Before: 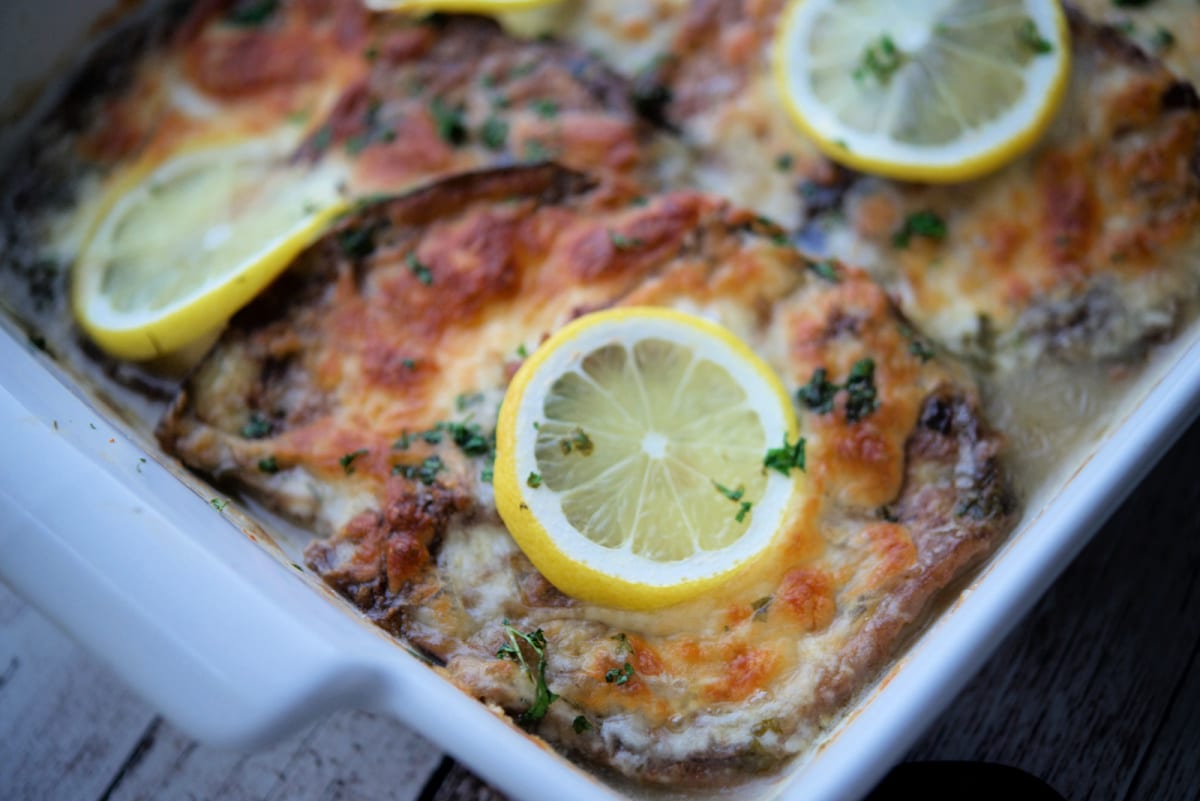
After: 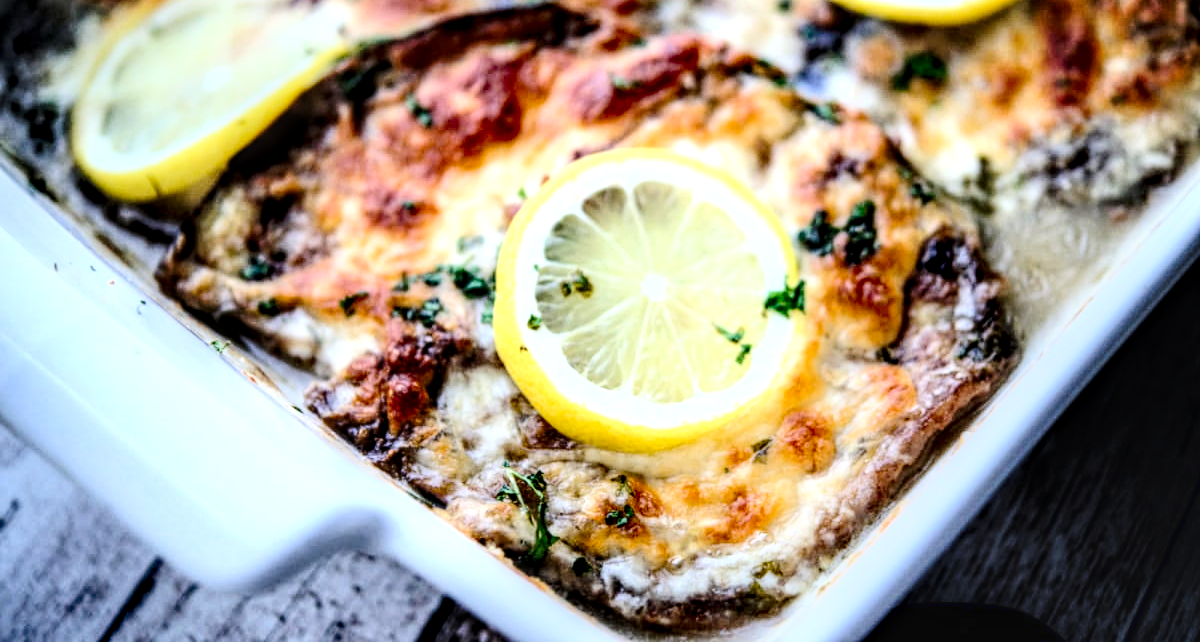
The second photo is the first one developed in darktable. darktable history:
tone curve: curves: ch0 [(0, 0) (0.126, 0.086) (0.338, 0.327) (0.494, 0.55) (0.703, 0.762) (1, 1)]; ch1 [(0, 0) (0.346, 0.324) (0.45, 0.431) (0.5, 0.5) (0.522, 0.517) (0.55, 0.578) (1, 1)]; ch2 [(0, 0) (0.44, 0.424) (0.501, 0.499) (0.554, 0.563) (0.622, 0.667) (0.707, 0.746) (1, 1)], preserve colors none
base curve: curves: ch0 [(0, 0) (0.007, 0.004) (0.027, 0.03) (0.046, 0.07) (0.207, 0.54) (0.442, 0.872) (0.673, 0.972) (1, 1)]
shadows and highlights: radius 135, soften with gaussian
local contrast: highlights 10%, shadows 36%, detail 184%, midtone range 0.47
crop and rotate: top 19.835%
